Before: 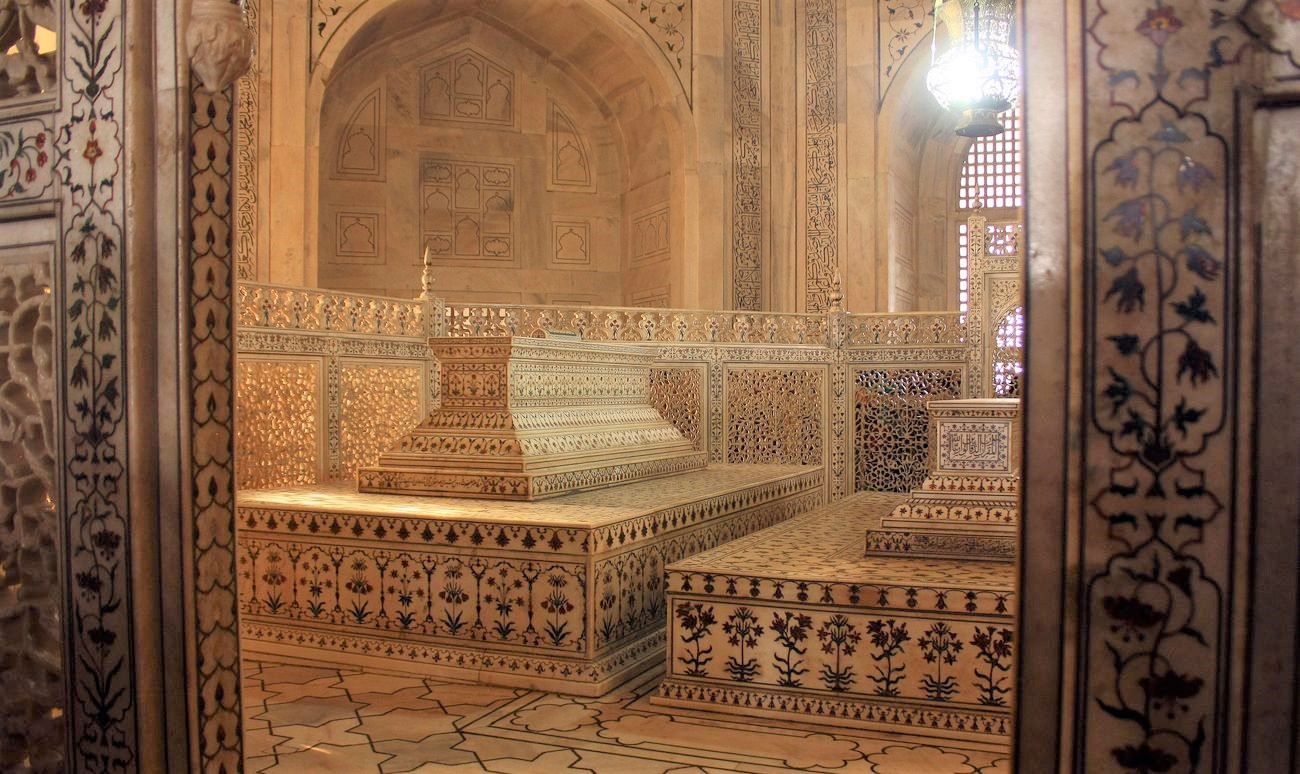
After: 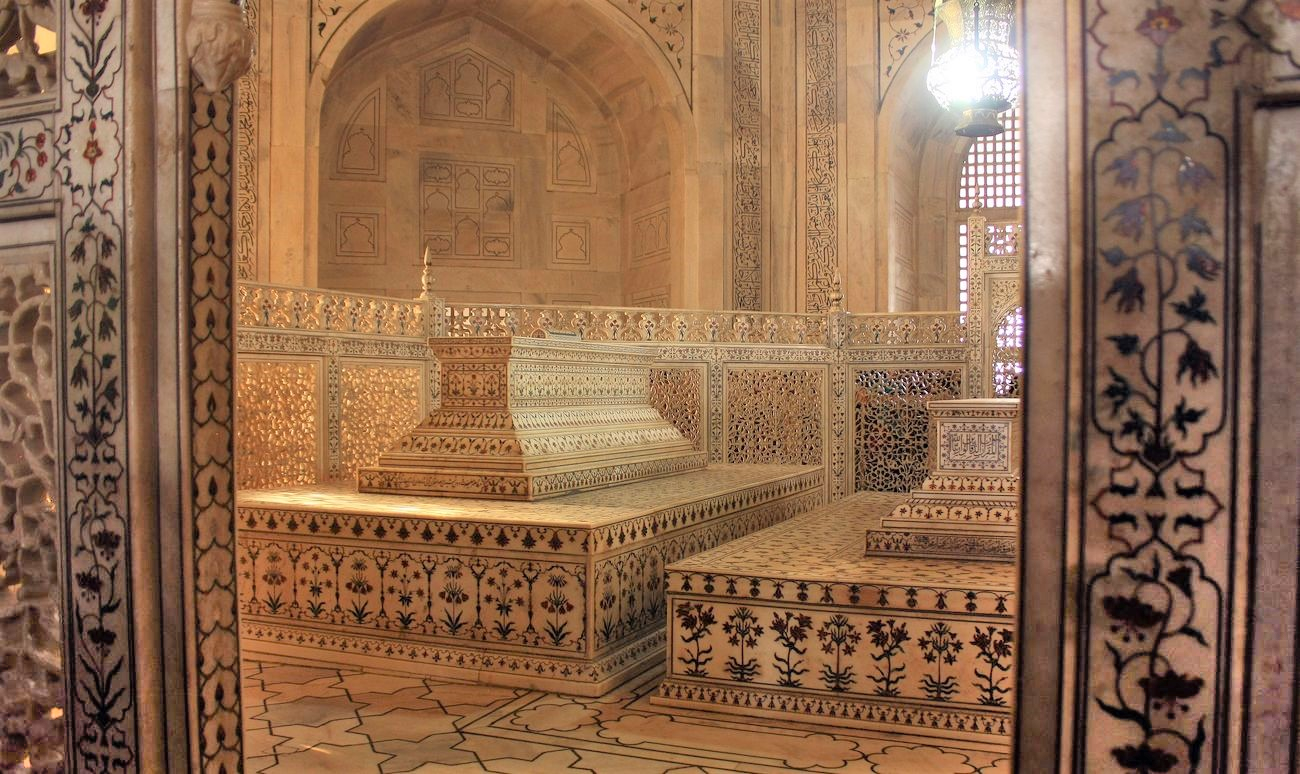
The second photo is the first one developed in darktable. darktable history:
tone equalizer: on, module defaults
shadows and highlights: shadows 75.87, highlights -24.6, soften with gaussian
